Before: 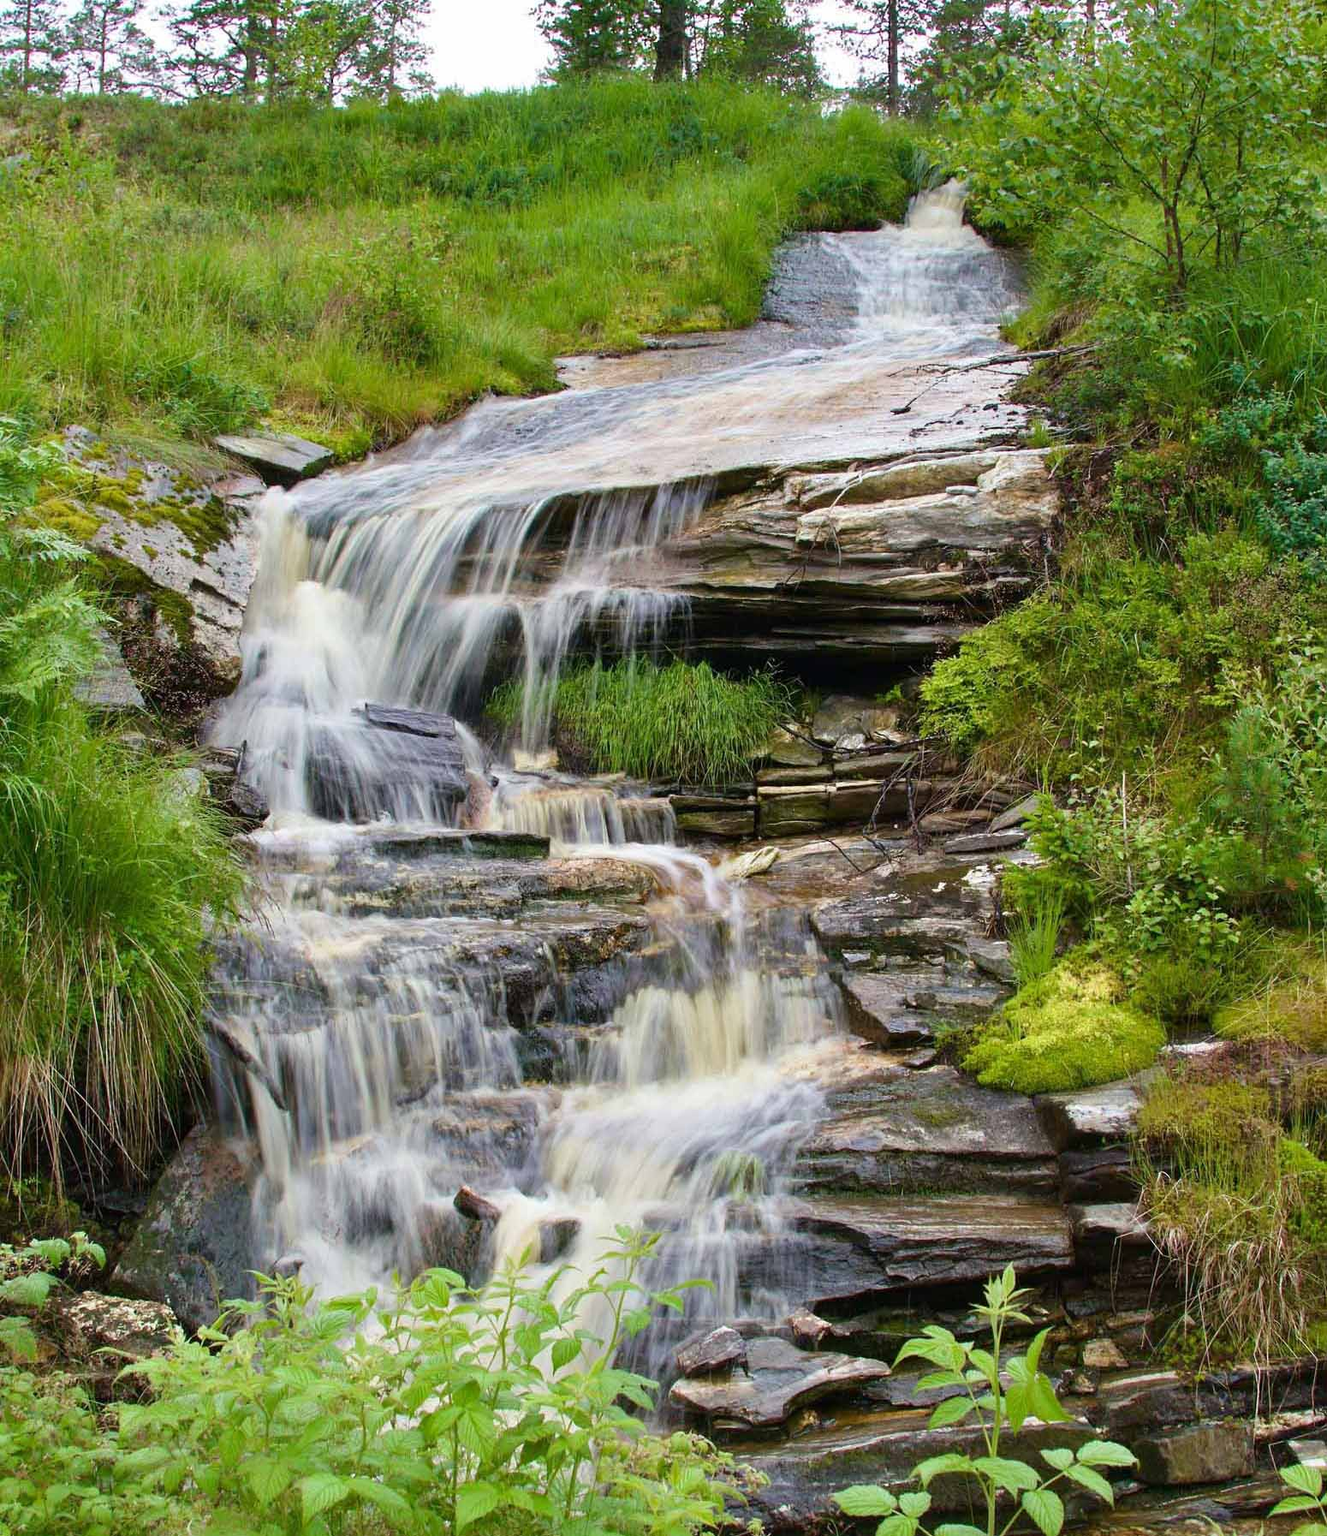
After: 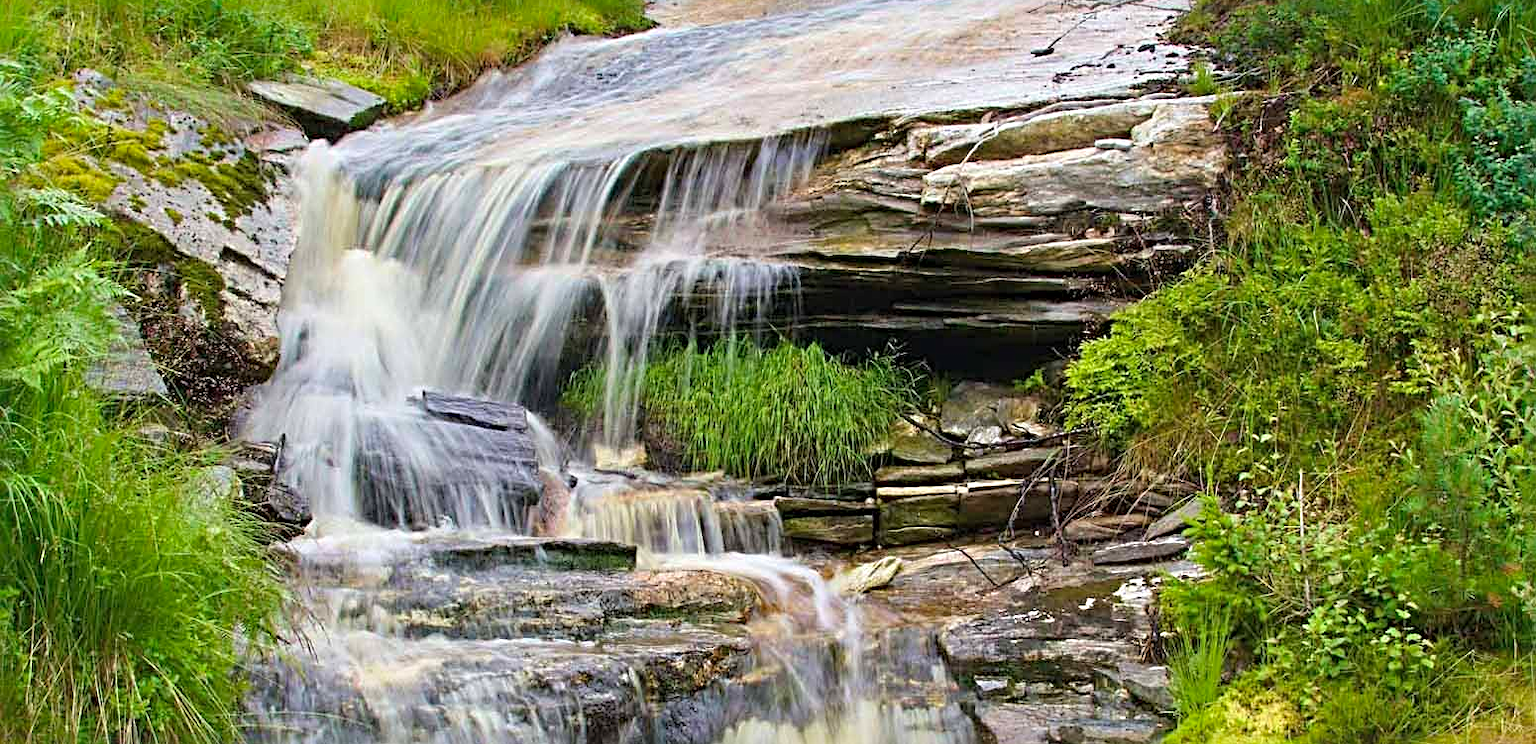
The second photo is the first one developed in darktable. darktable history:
crop and rotate: top 23.84%, bottom 34.294%
contrast brightness saturation: brightness 0.09, saturation 0.19
sharpen: radius 4.883
